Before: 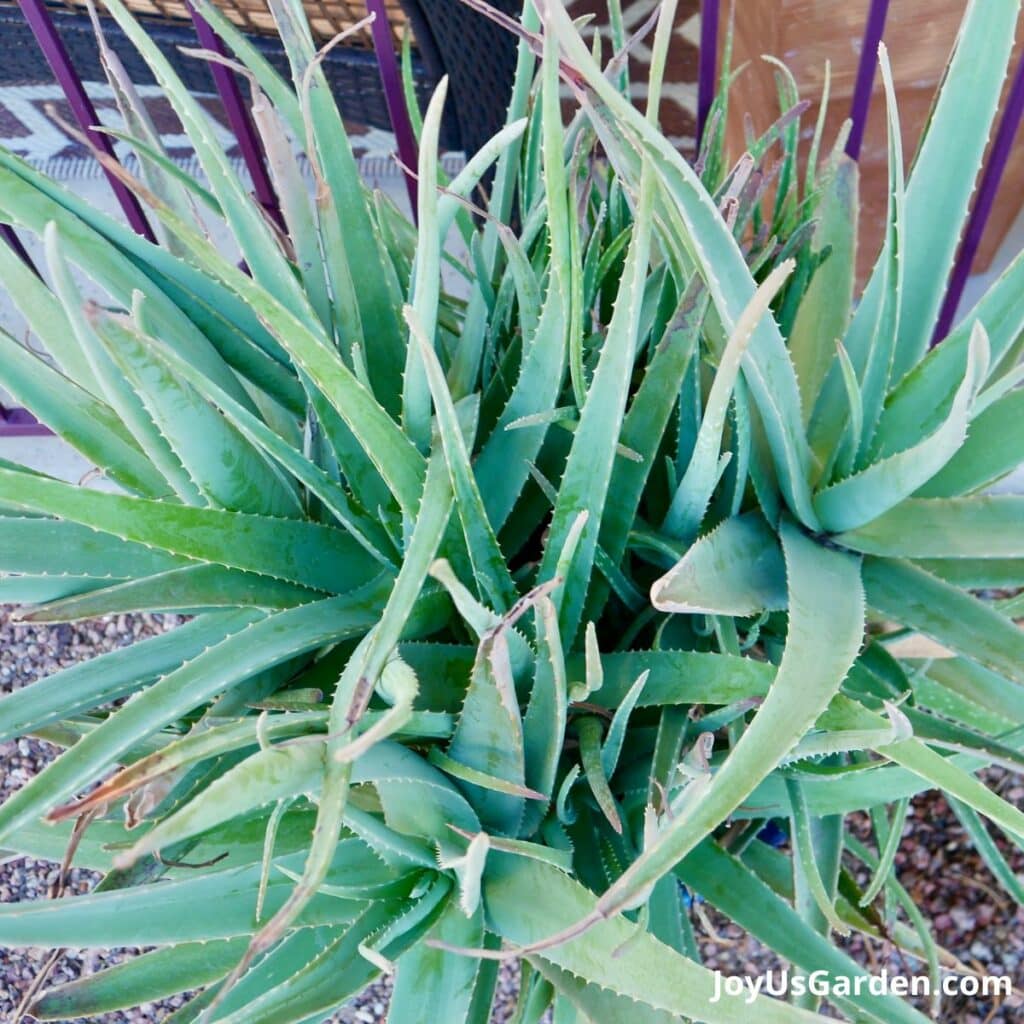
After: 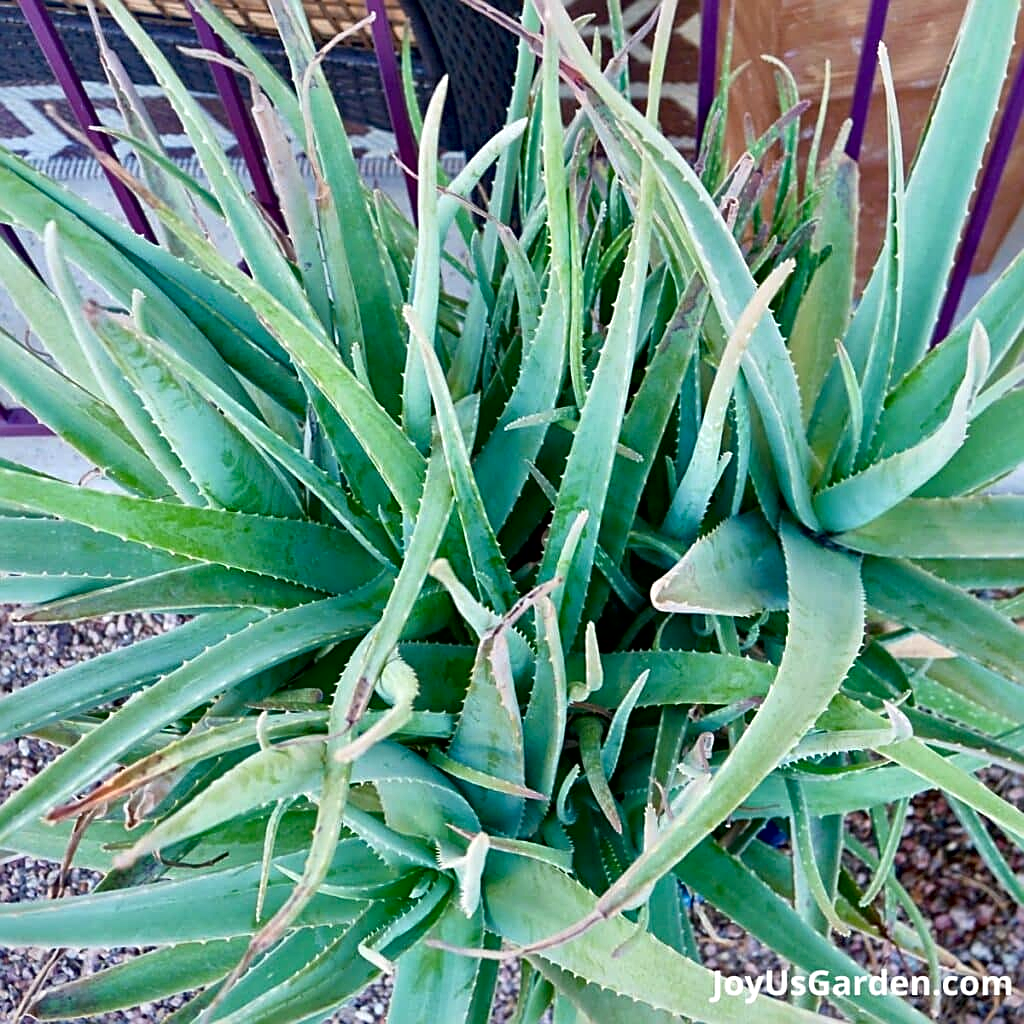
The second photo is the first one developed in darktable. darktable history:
sharpen: amount 0.575
haze removal: compatibility mode true, adaptive false
local contrast: mode bilateral grid, contrast 20, coarseness 50, detail 148%, midtone range 0.2
